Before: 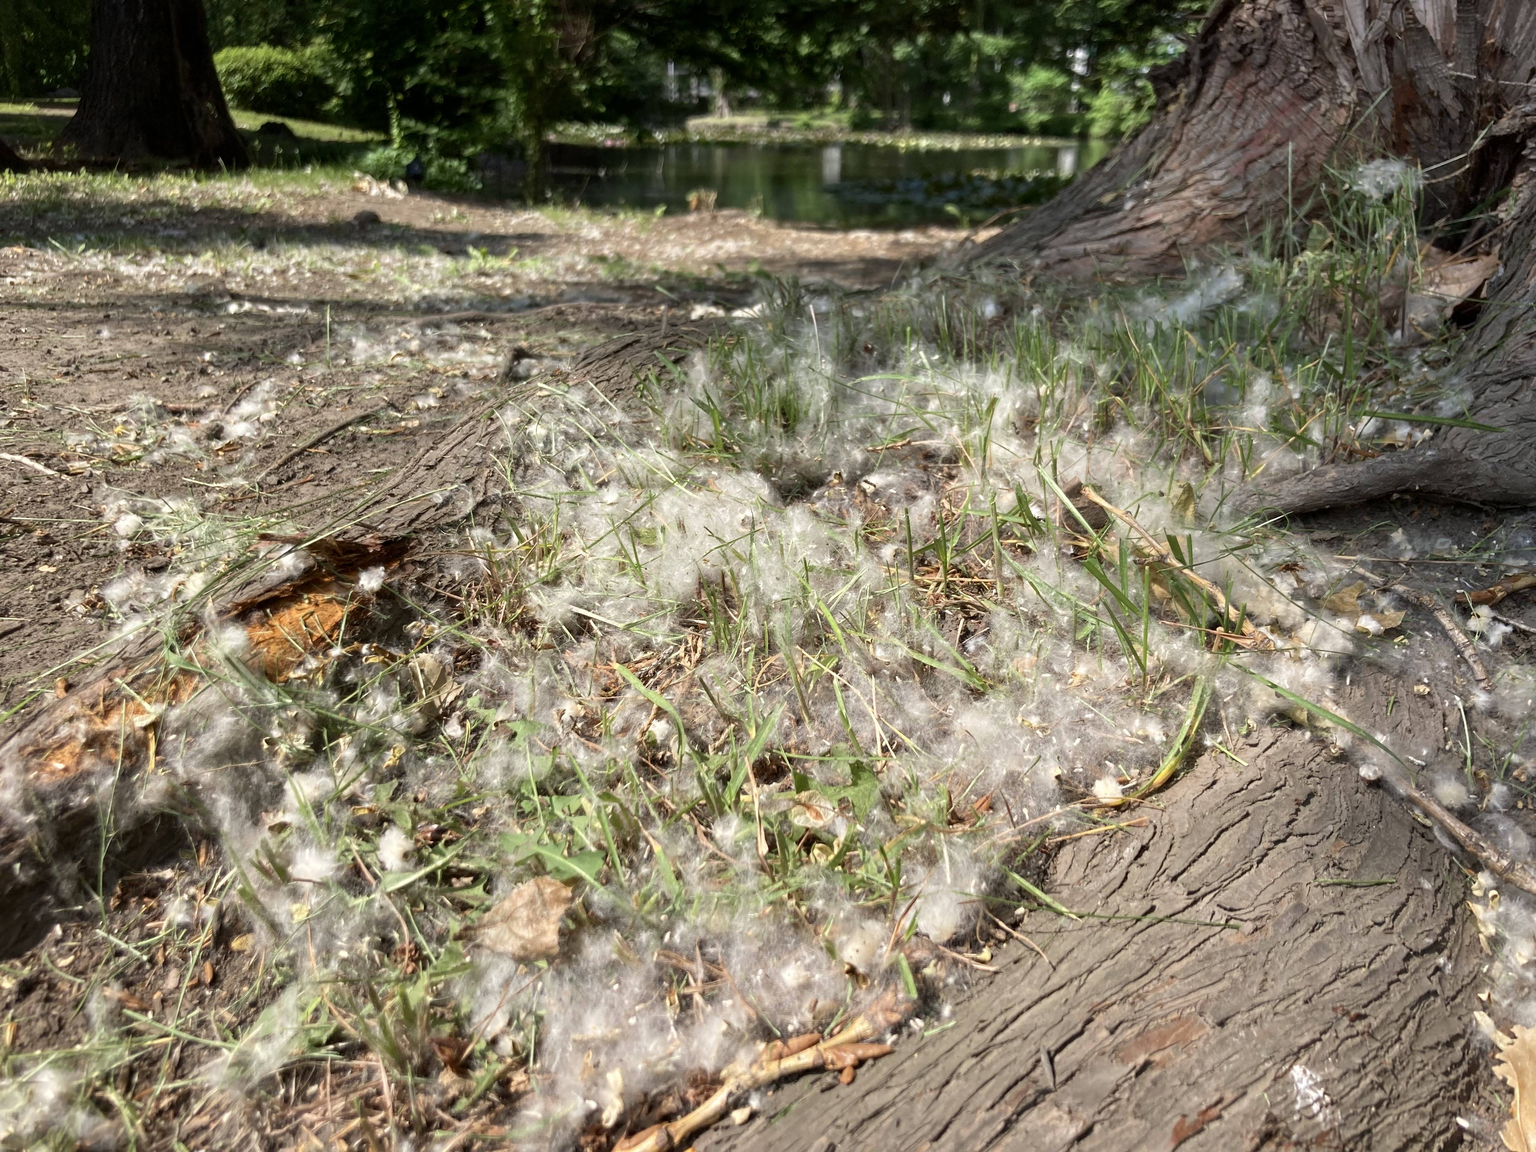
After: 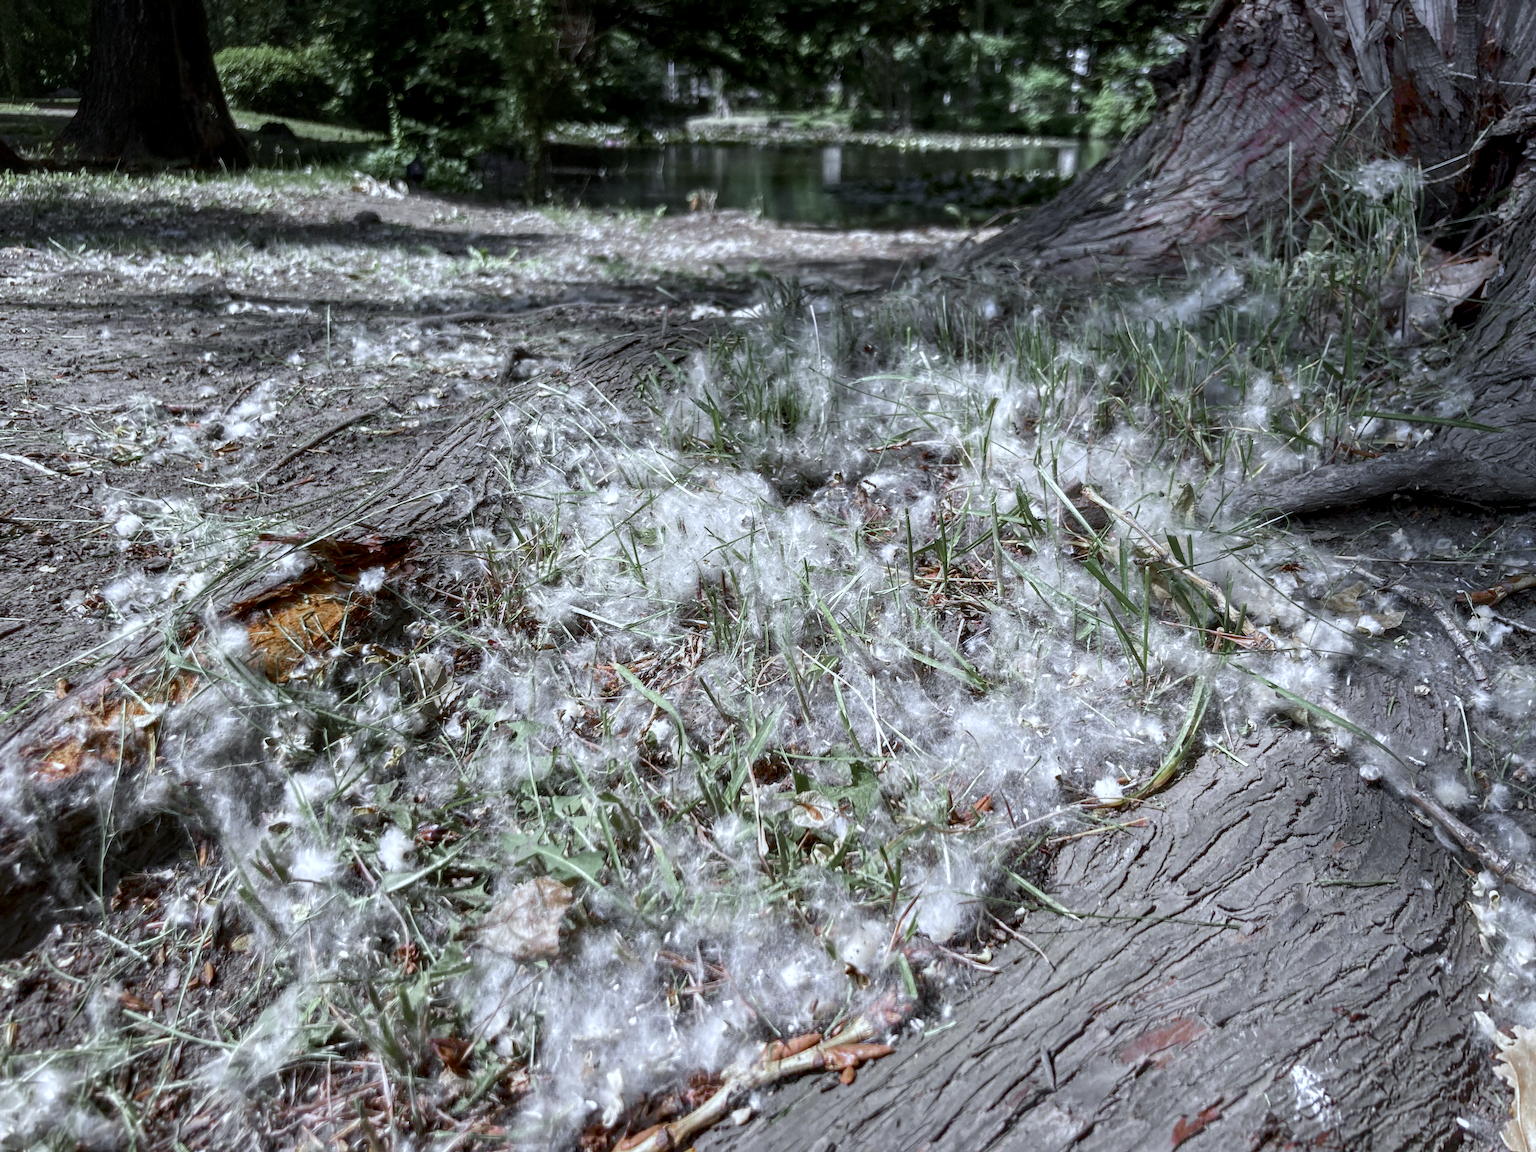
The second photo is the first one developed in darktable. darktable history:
local contrast: on, module defaults
contrast brightness saturation: contrast 0.03, brightness -0.04
color zones: curves: ch0 [(0, 0.48) (0.209, 0.398) (0.305, 0.332) (0.429, 0.493) (0.571, 0.5) (0.714, 0.5) (0.857, 0.5) (1, 0.48)]; ch1 [(0, 0.736) (0.143, 0.625) (0.225, 0.371) (0.429, 0.256) (0.571, 0.241) (0.714, 0.213) (0.857, 0.48) (1, 0.736)]; ch2 [(0, 0.448) (0.143, 0.498) (0.286, 0.5) (0.429, 0.5) (0.571, 0.5) (0.714, 0.5) (0.857, 0.5) (1, 0.448)]
white balance: red 0.871, blue 1.249
